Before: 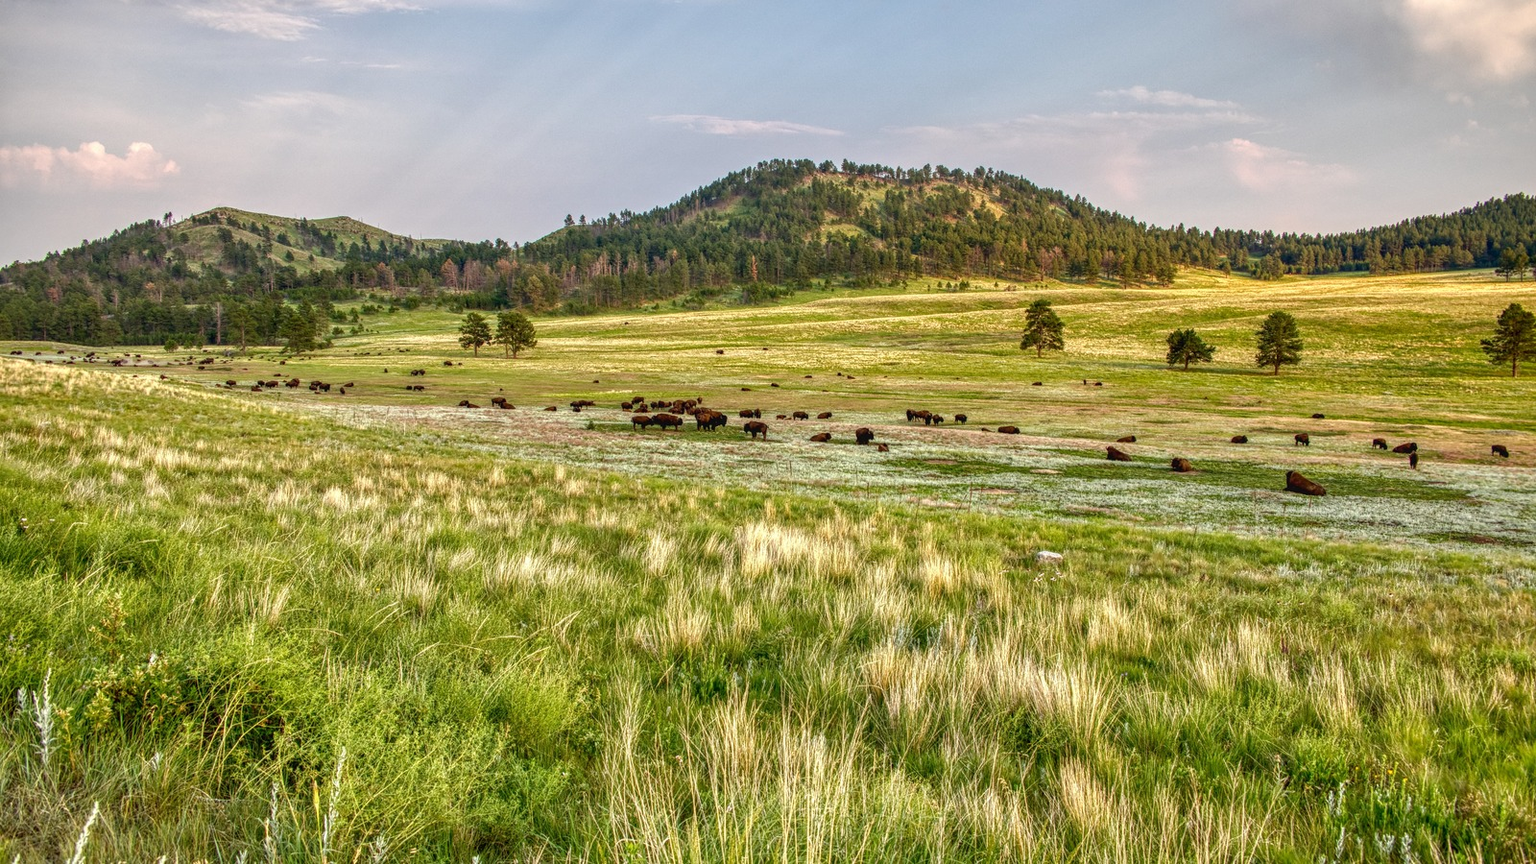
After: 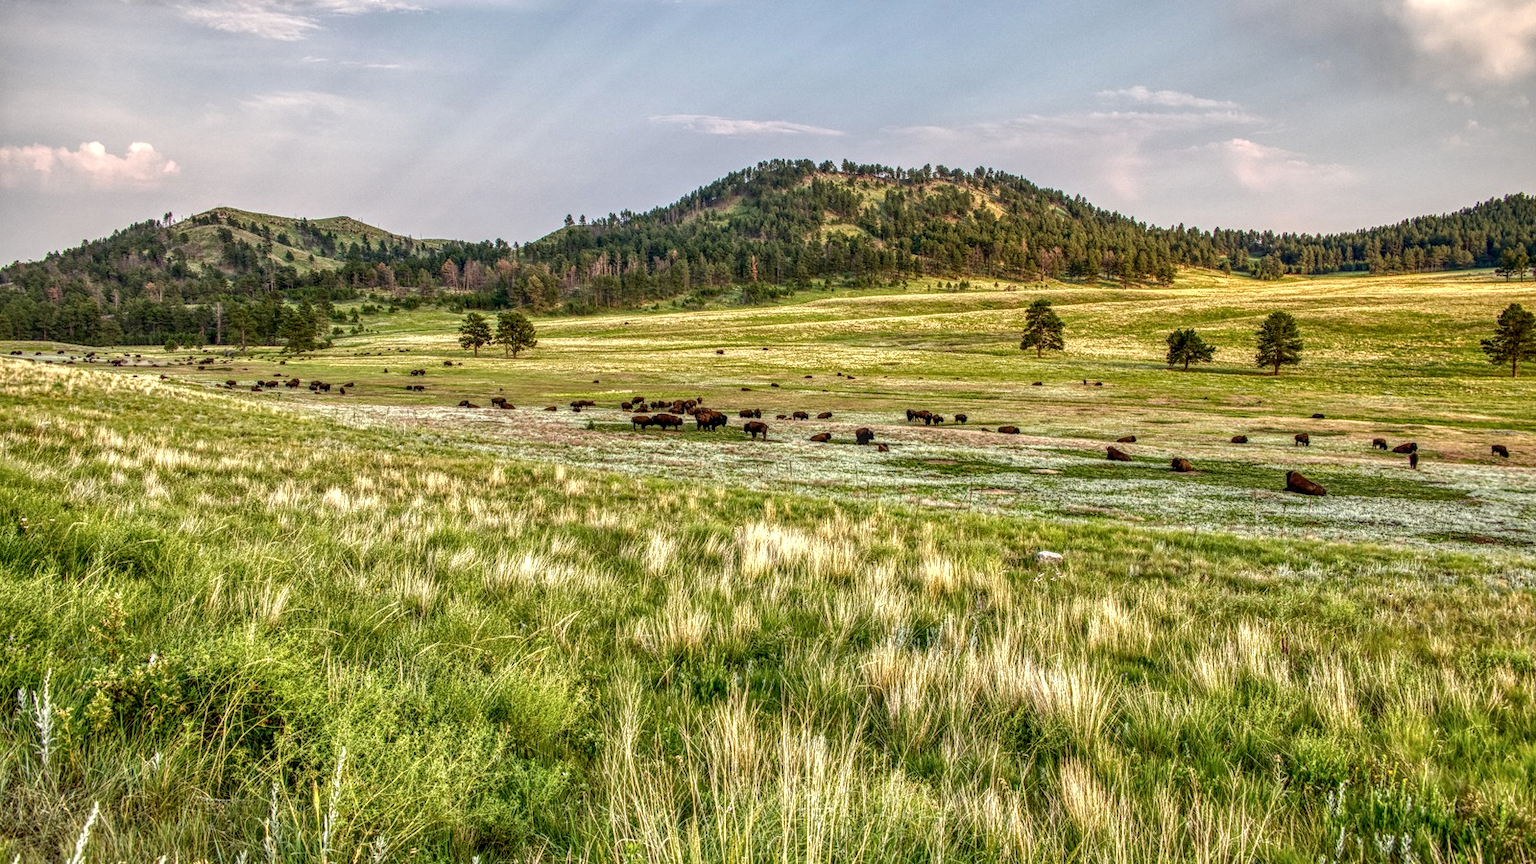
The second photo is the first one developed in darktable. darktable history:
contrast brightness saturation: saturation -0.05
local contrast: highlights 61%, detail 143%, midtone range 0.428
fill light: on, module defaults
